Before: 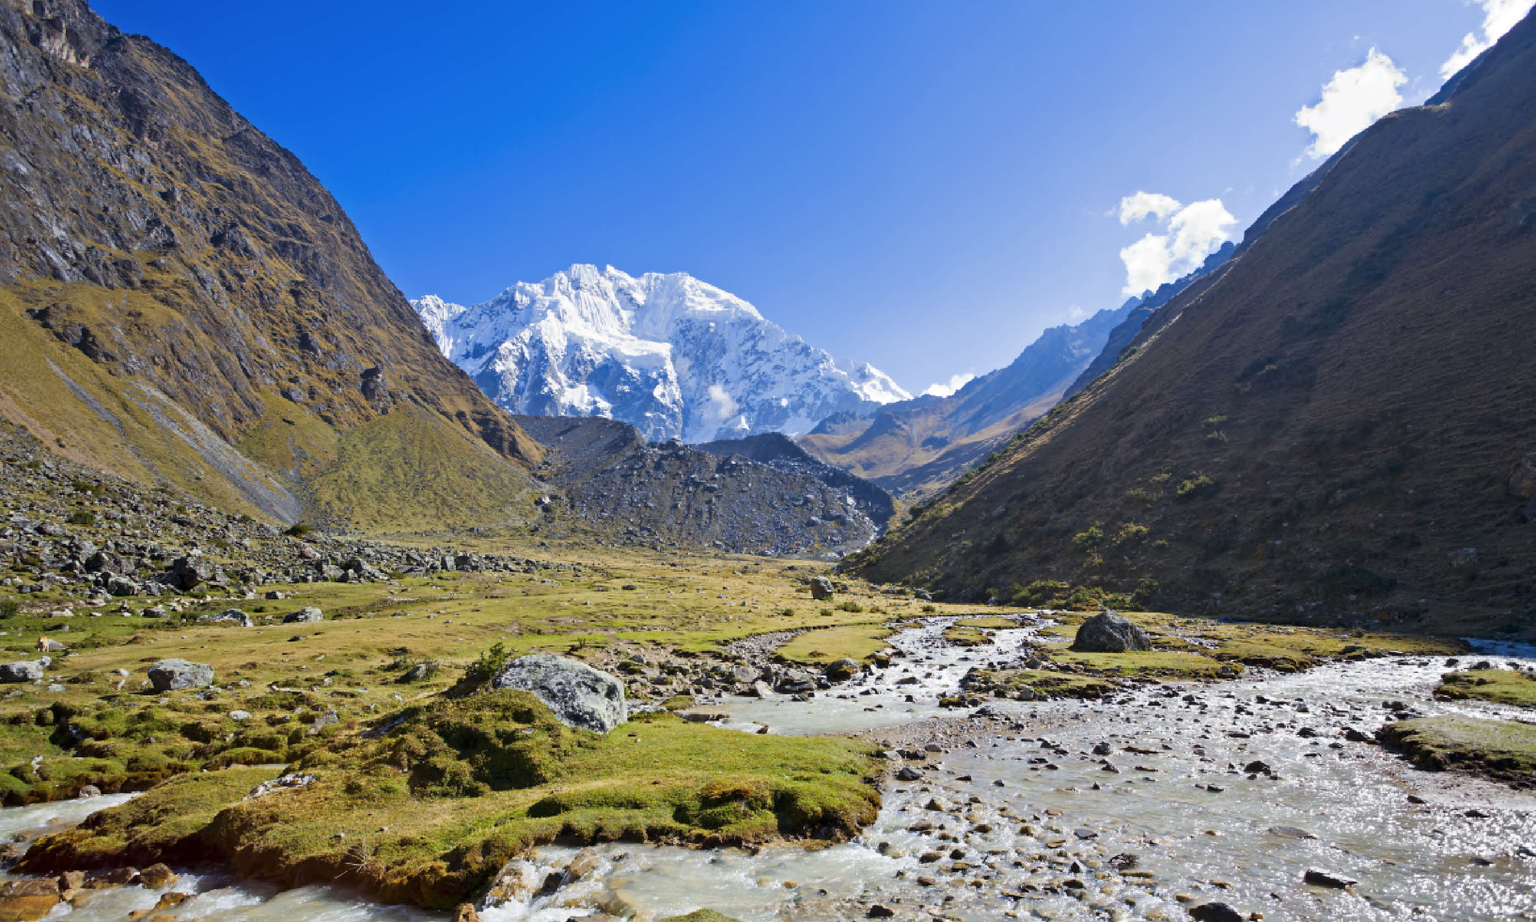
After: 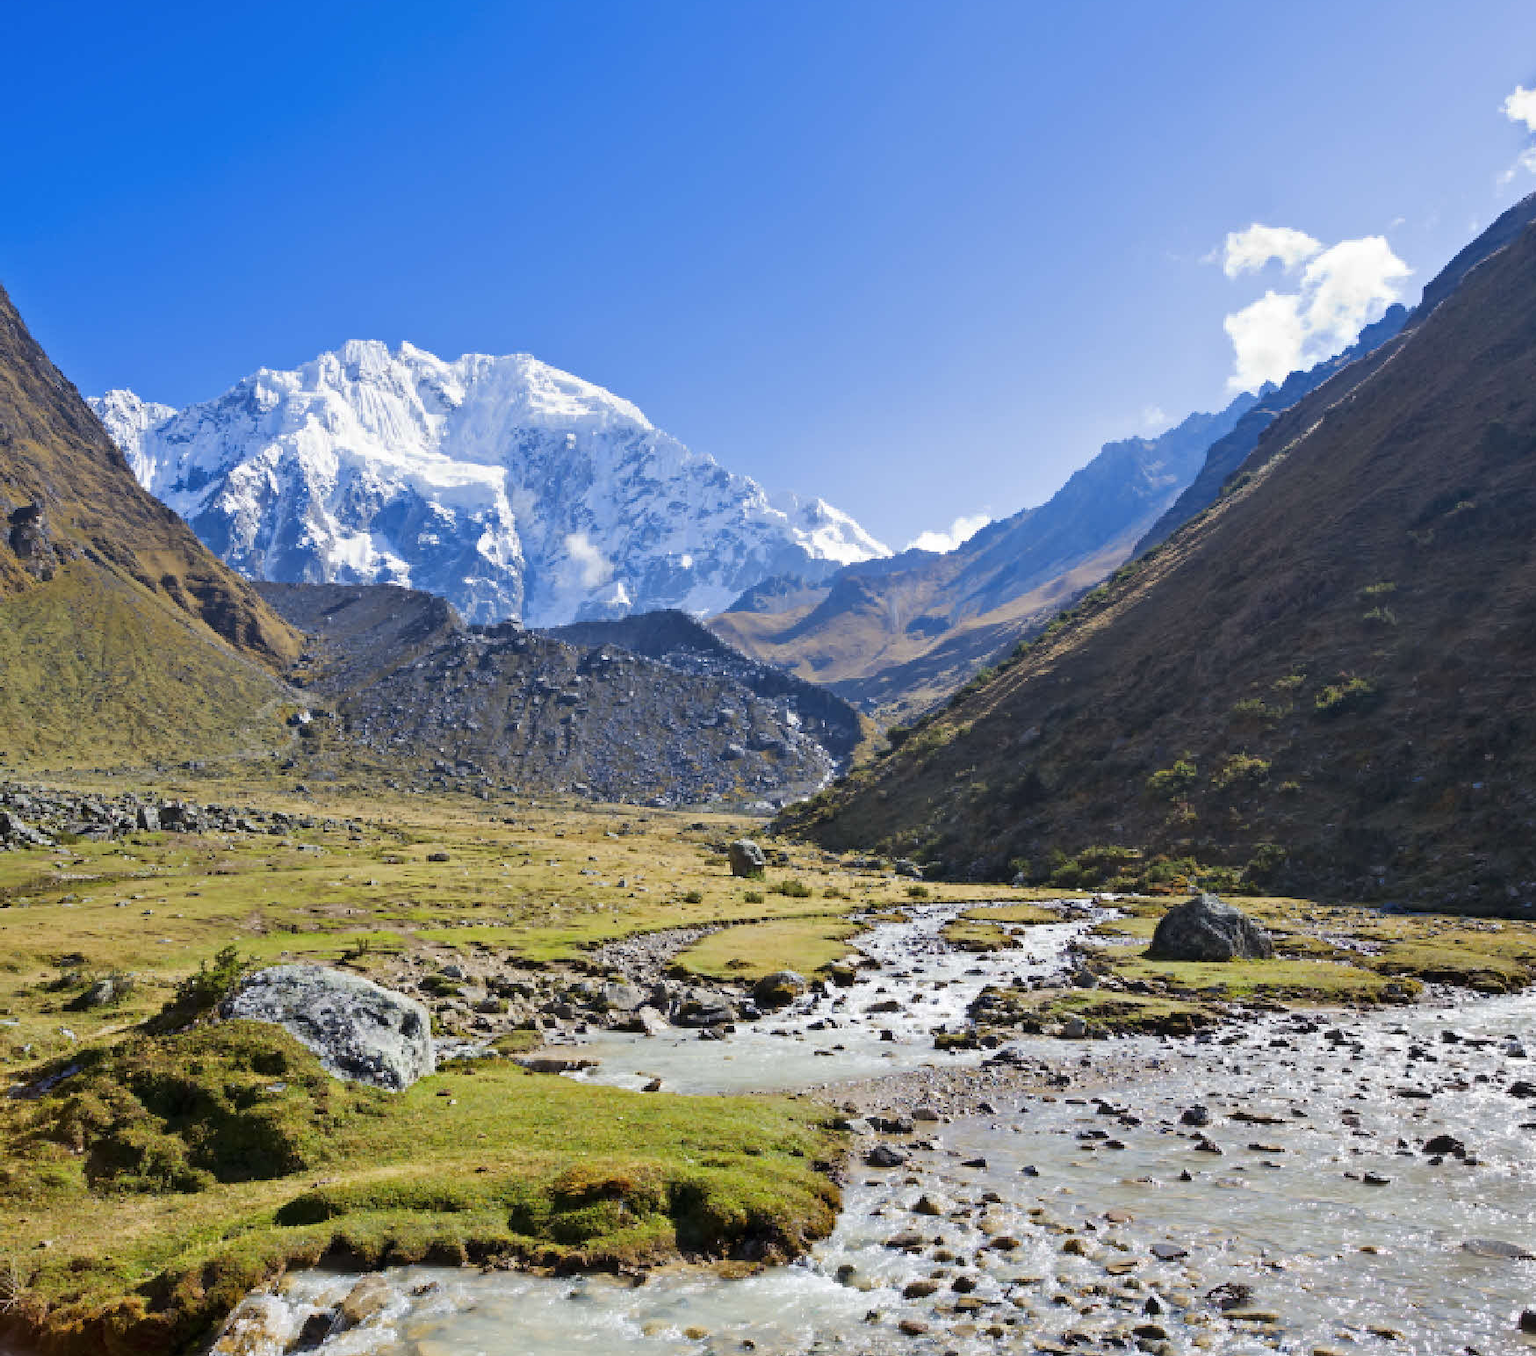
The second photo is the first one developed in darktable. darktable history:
crop and rotate: left 23.175%, top 5.623%, right 14.35%, bottom 2.353%
